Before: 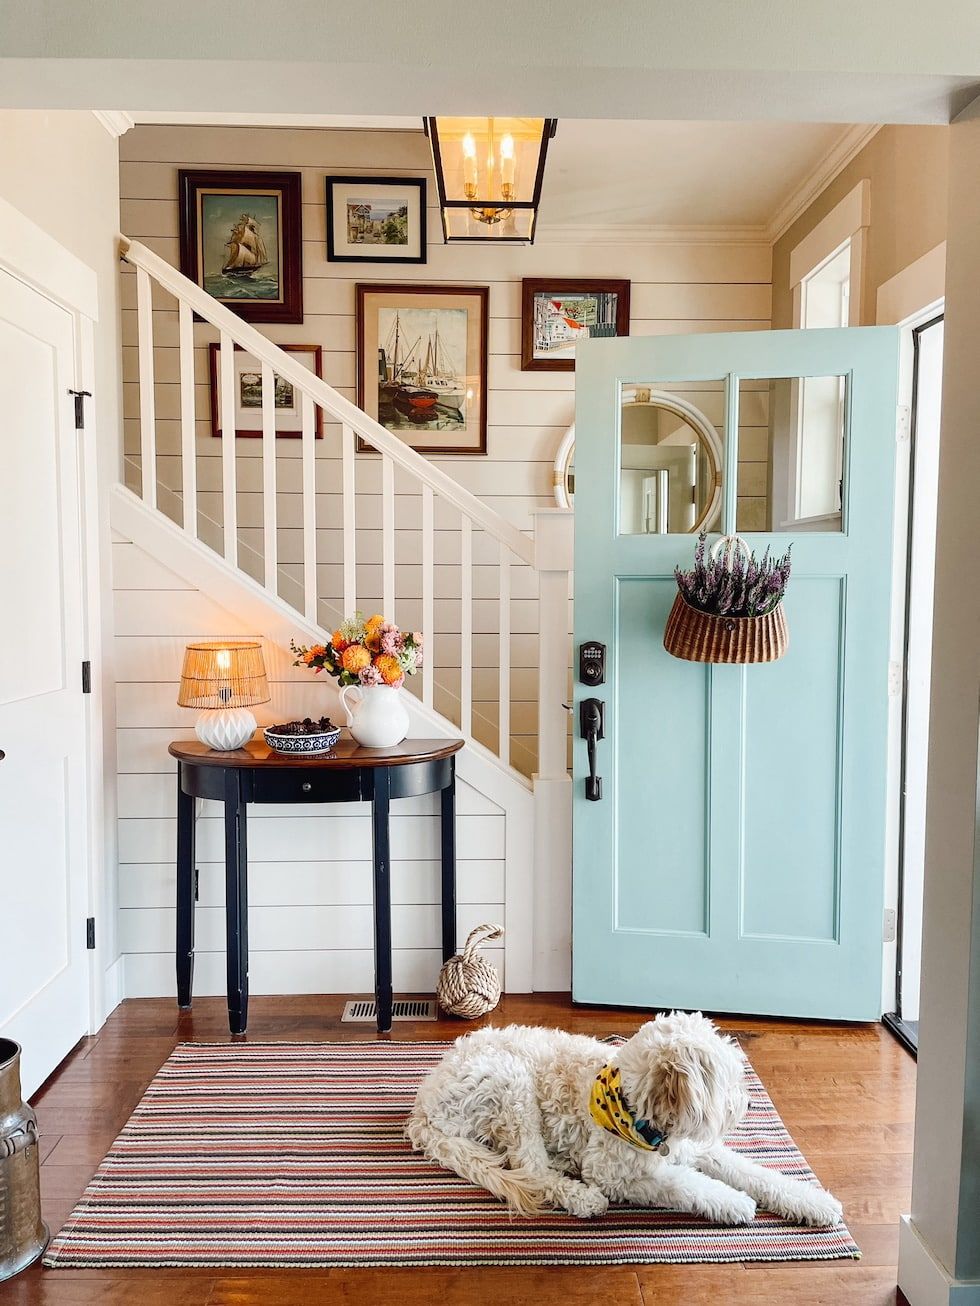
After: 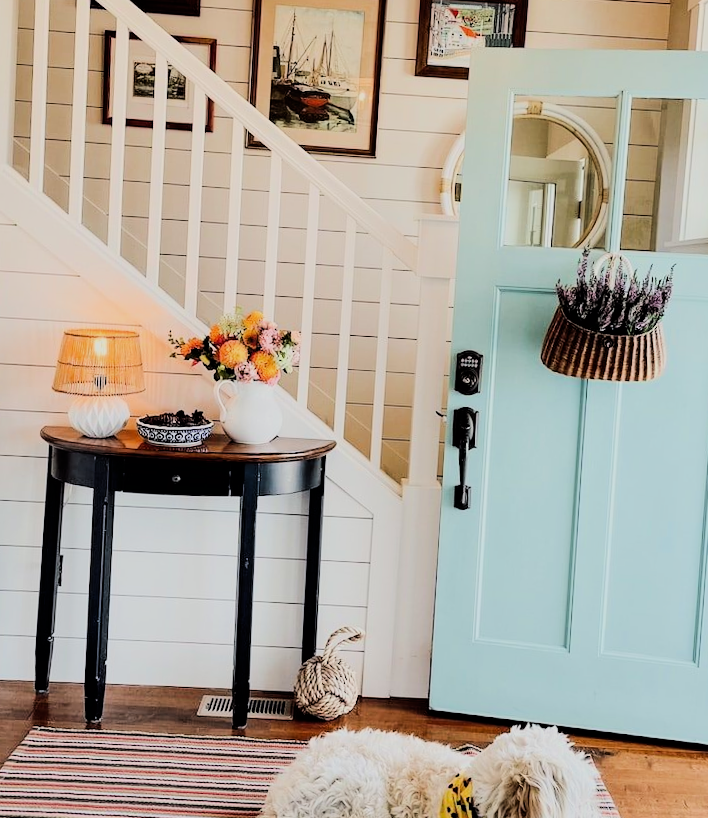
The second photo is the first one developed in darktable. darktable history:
filmic rgb: black relative exposure -6.15 EV, white relative exposure 6.96 EV, hardness 2.23, color science v6 (2022)
tone equalizer: -8 EV -0.75 EV, -7 EV -0.7 EV, -6 EV -0.6 EV, -5 EV -0.4 EV, -3 EV 0.4 EV, -2 EV 0.6 EV, -1 EV 0.7 EV, +0 EV 0.75 EV, edges refinement/feathering 500, mask exposure compensation -1.57 EV, preserve details no
crop and rotate: angle -3.37°, left 9.79%, top 20.73%, right 12.42%, bottom 11.82%
split-toning: shadows › saturation 0.61, highlights › saturation 0.58, balance -28.74, compress 87.36%
